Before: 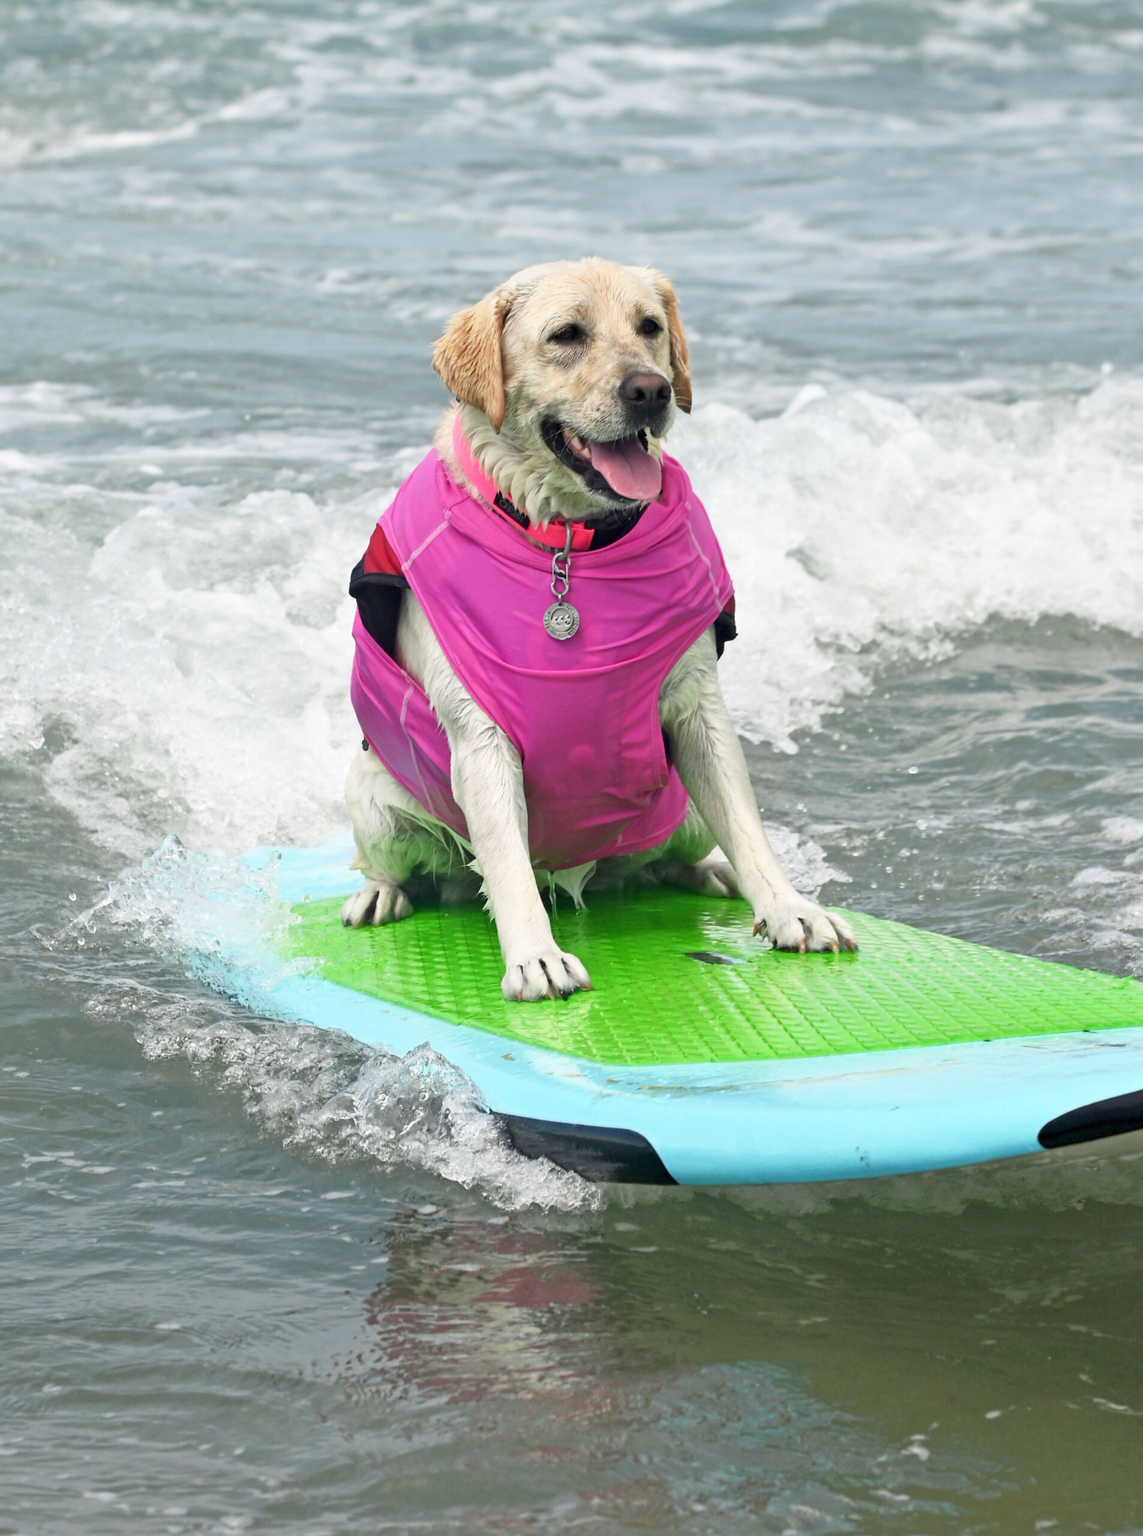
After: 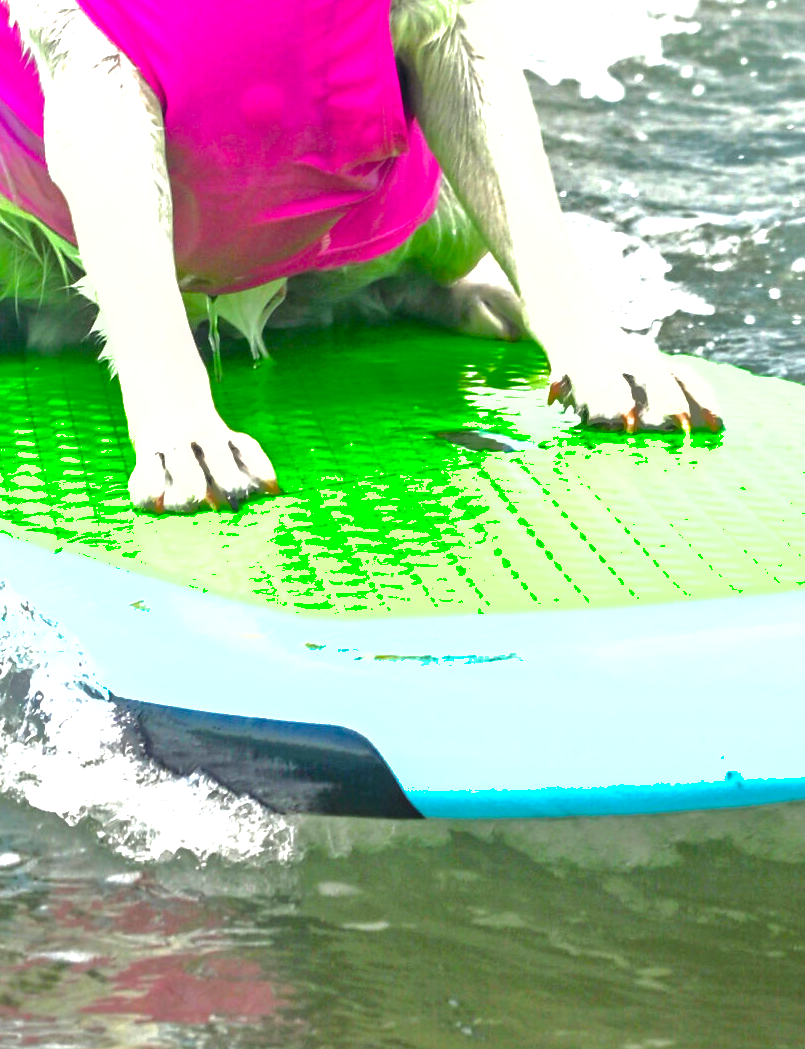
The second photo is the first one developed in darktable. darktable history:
tone equalizer: -8 EV -0.422 EV, -7 EV -0.372 EV, -6 EV -0.365 EV, -5 EV -0.229 EV, -3 EV 0.228 EV, -2 EV 0.323 EV, -1 EV 0.375 EV, +0 EV 0.425 EV
local contrast: on, module defaults
crop: left 37.164%, top 45.19%, right 20.576%, bottom 13.813%
color balance rgb: global offset › luminance 0.722%, perceptual saturation grading › global saturation 36.673%, perceptual saturation grading › shadows 35.64%, global vibrance 9.504%
shadows and highlights: shadows 39.29, highlights -59.93
exposure: black level correction 0, exposure 0.702 EV, compensate exposure bias true, compensate highlight preservation false
